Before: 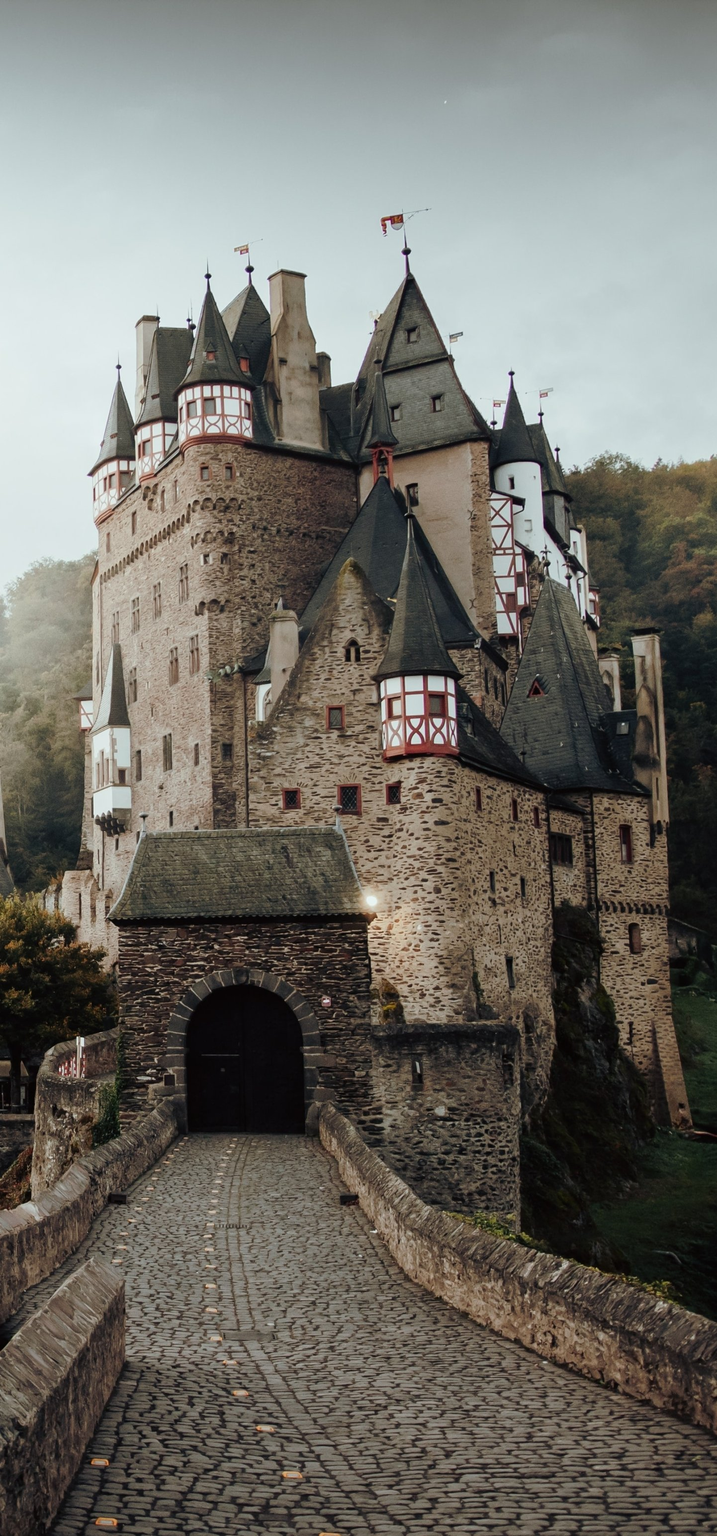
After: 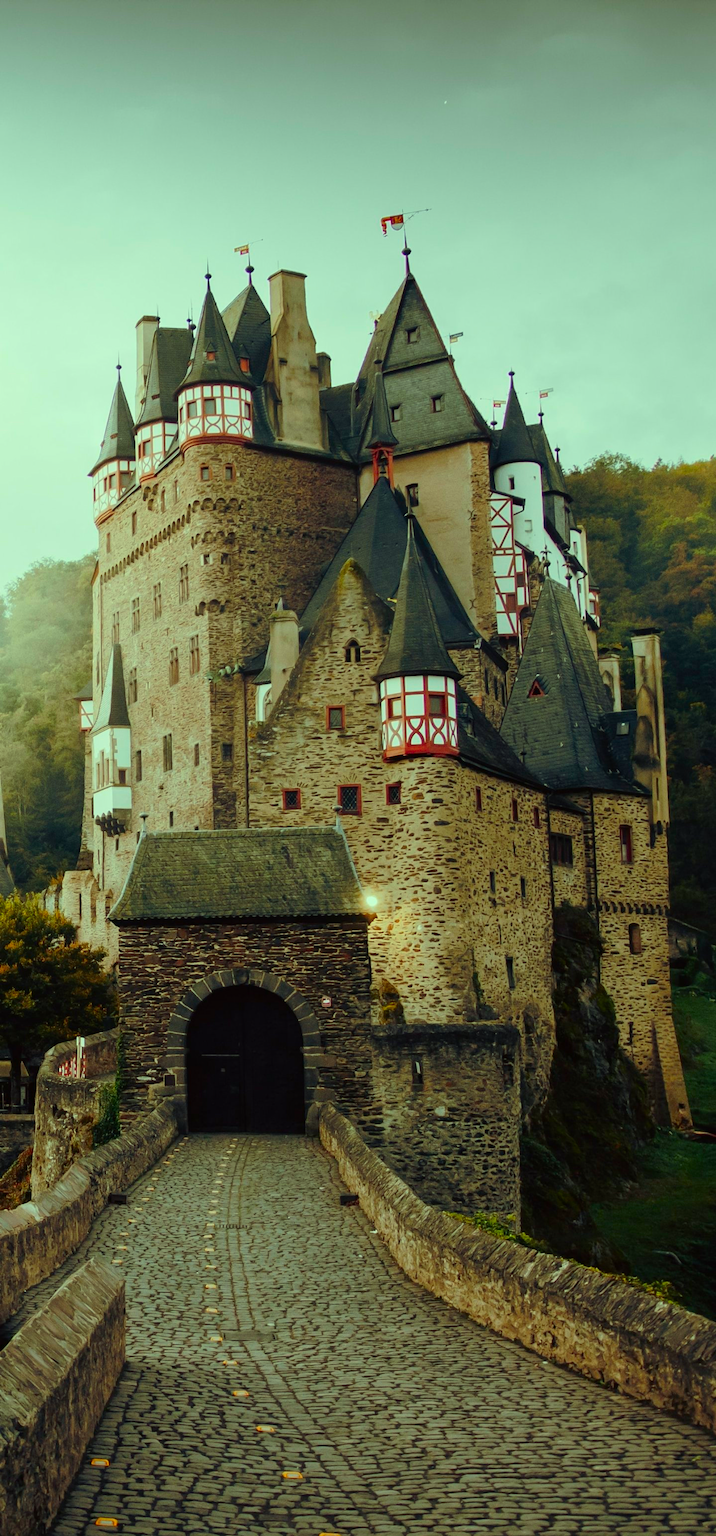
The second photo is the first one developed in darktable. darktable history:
color correction: highlights a* -10.93, highlights b* 9.83, saturation 1.72
